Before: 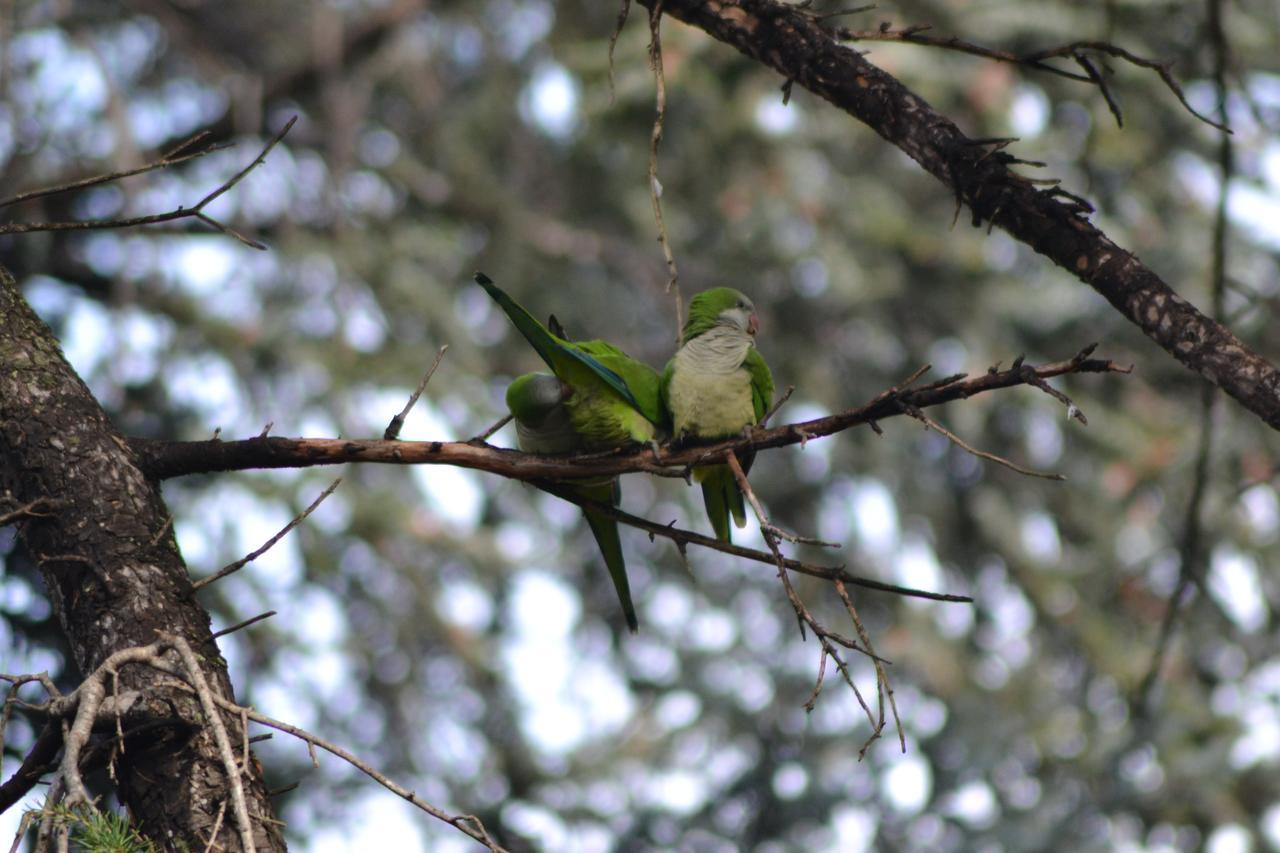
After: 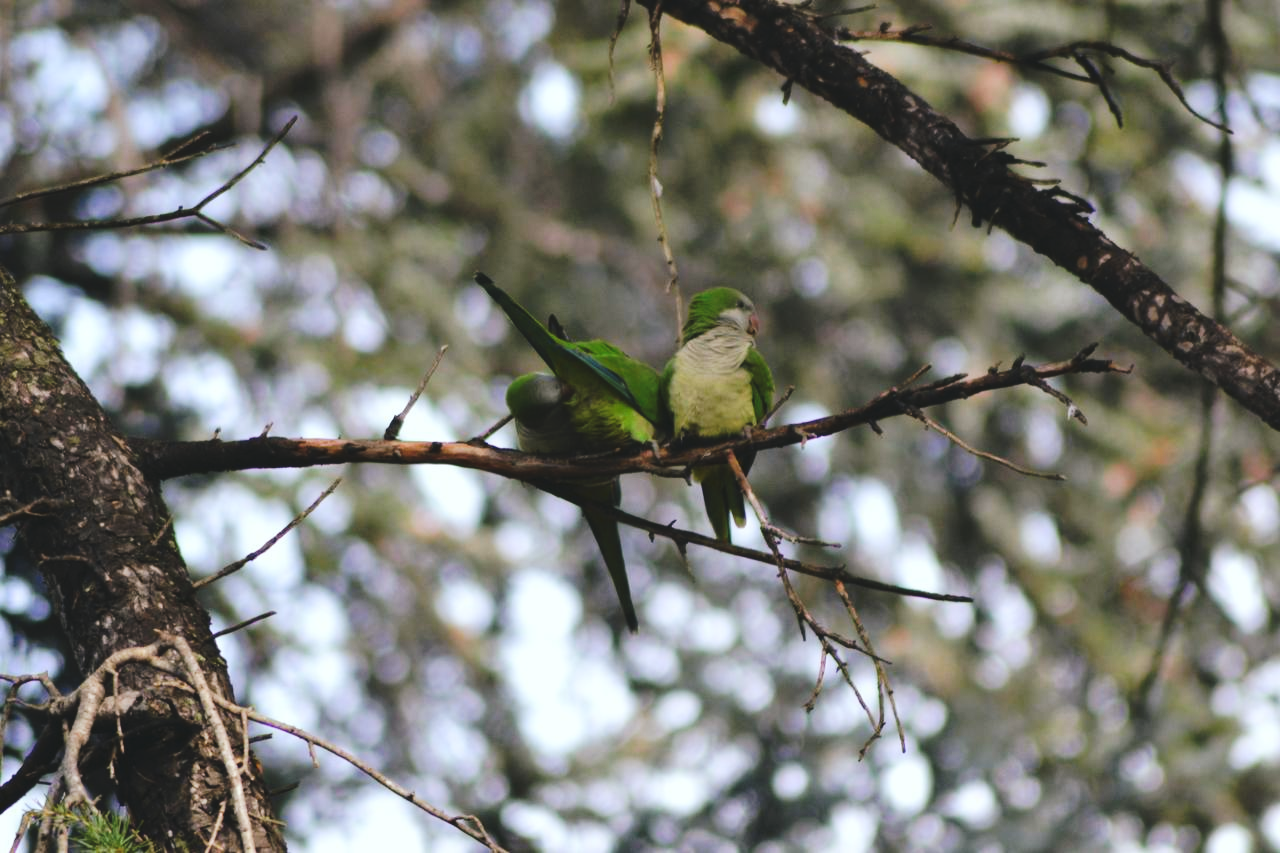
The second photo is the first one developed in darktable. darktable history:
tone curve: curves: ch0 [(0, 0) (0.003, 0.065) (0.011, 0.072) (0.025, 0.09) (0.044, 0.104) (0.069, 0.116) (0.1, 0.127) (0.136, 0.15) (0.177, 0.184) (0.224, 0.223) (0.277, 0.28) (0.335, 0.361) (0.399, 0.443) (0.468, 0.525) (0.543, 0.616) (0.623, 0.713) (0.709, 0.79) (0.801, 0.866) (0.898, 0.933) (1, 1)], preserve colors none
color look up table: target L [97.17, 92.57, 84.54, 88.96, 86.03, 74.12, 69.99, 56.4, 62.69, 61.37, 46.23, 31.88, 3.554, 200.89, 90.79, 84.32, 72.04, 65.73, 63.65, 57.1, 52.18, 54.4, 51.67, 47.15, 45.32, 38.71, 31.16, 23.2, 18.5, 89.85, 73.5, 63.99, 65.32, 61.44, 60.04, 50.71, 52.33, 50.79, 42.79, 36.97, 38.5, 35.94, 33.1, 2.157, 77.13, 73.51, 72.93, 64, 32.6], target a [-38.59, -5.621, -52.44, -37.16, -29.07, -48, -5.688, -50.35, -16.34, -5.997, -29.1, -29.02, -6.803, 0, 0.557, -0.331, 37.84, 33.68, 26.98, 51.39, 68.68, 29.77, -0.268, 68.35, 64.53, 52.76, 6.667, 41.28, 13.96, 16.88, 39.64, 1.539, 58.84, 73.06, 29.56, 75.82, 80.82, 45.23, 4.945, 14.21, 61, 53.97, 36.65, 4.332, -11.43, -26.93, -33.59, -10.49, -13.11], target b [94.13, 6.963, 47.93, -1.947, 32.96, 18.81, 54.46, 44.35, 11.48, 56.85, 39.2, 24.12, 5.315, -0.001, 23.33, 78.52, 10.61, 64.65, 23.92, 50.42, 7.582, 56.57, 36.8, 9.386, 61.65, 44.79, 4.333, 5.185, 31.06, -18.35, -32.84, 0.552, -28.74, -55.78, -18.08, -8.206, -42.28, -34.98, -31.14, -62.86, -62.67, -12.07, -80.05, -29.47, -16.8, -32.07, -4.448, -45.04, -13.19], num patches 49
